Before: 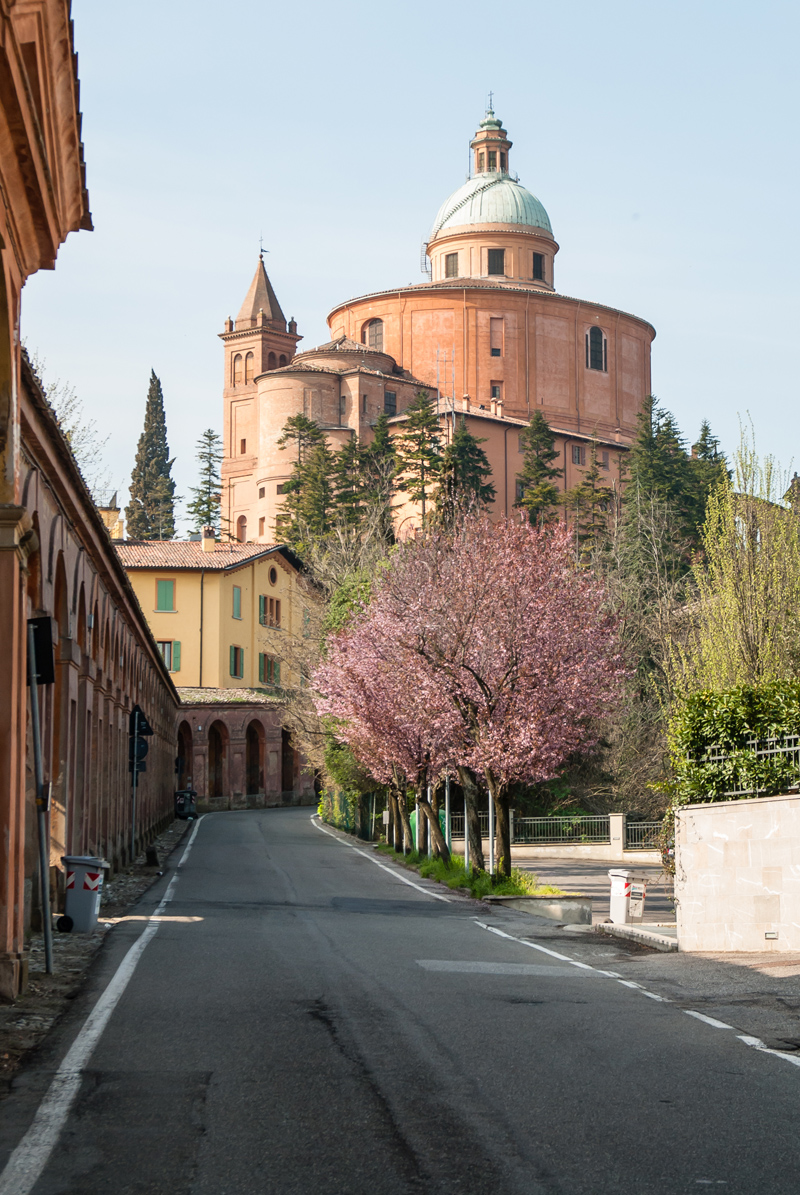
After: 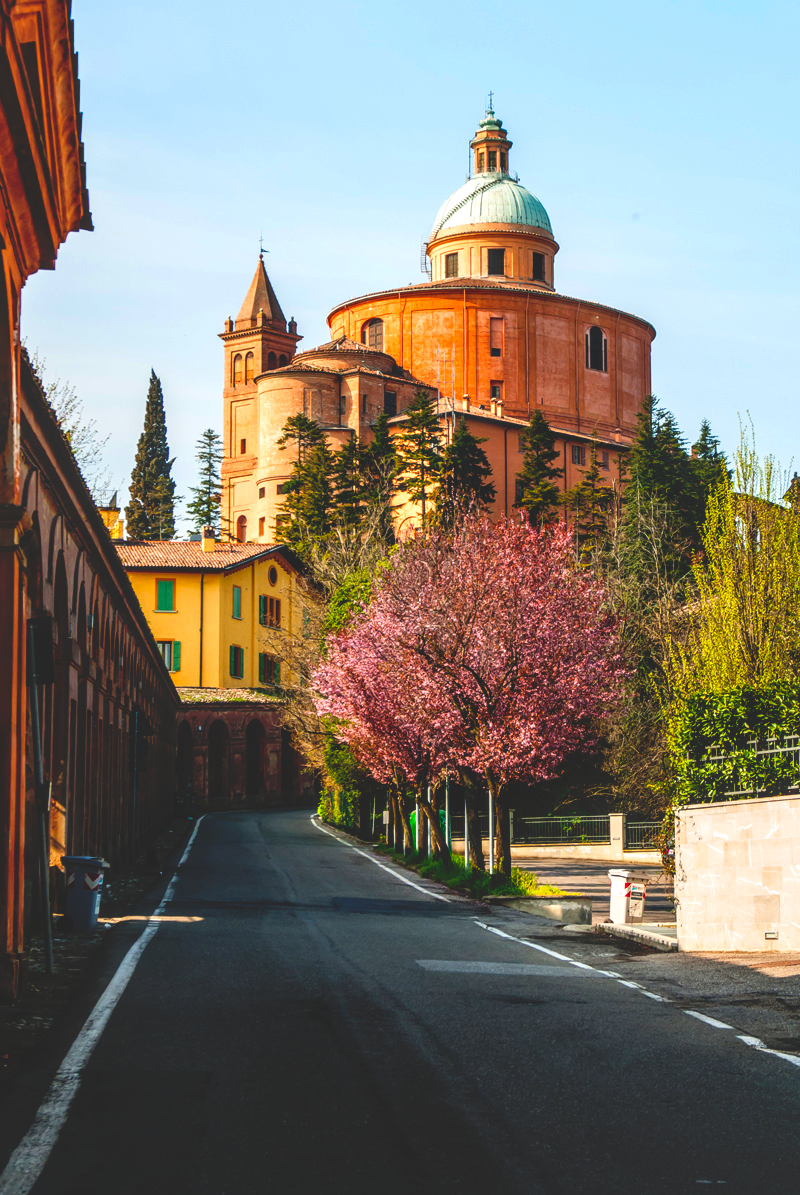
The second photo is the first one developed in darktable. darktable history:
base curve: curves: ch0 [(0, 0.02) (0.083, 0.036) (1, 1)], preserve colors none
haze removal: strength -0.039, compatibility mode true, adaptive false
contrast brightness saturation: contrast 0.083, saturation 0.197
local contrast: on, module defaults
color balance rgb: linear chroma grading › global chroma 15.027%, perceptual saturation grading › global saturation 24.897%, global vibrance 9.206%
levels: levels [0, 0.48, 0.961]
